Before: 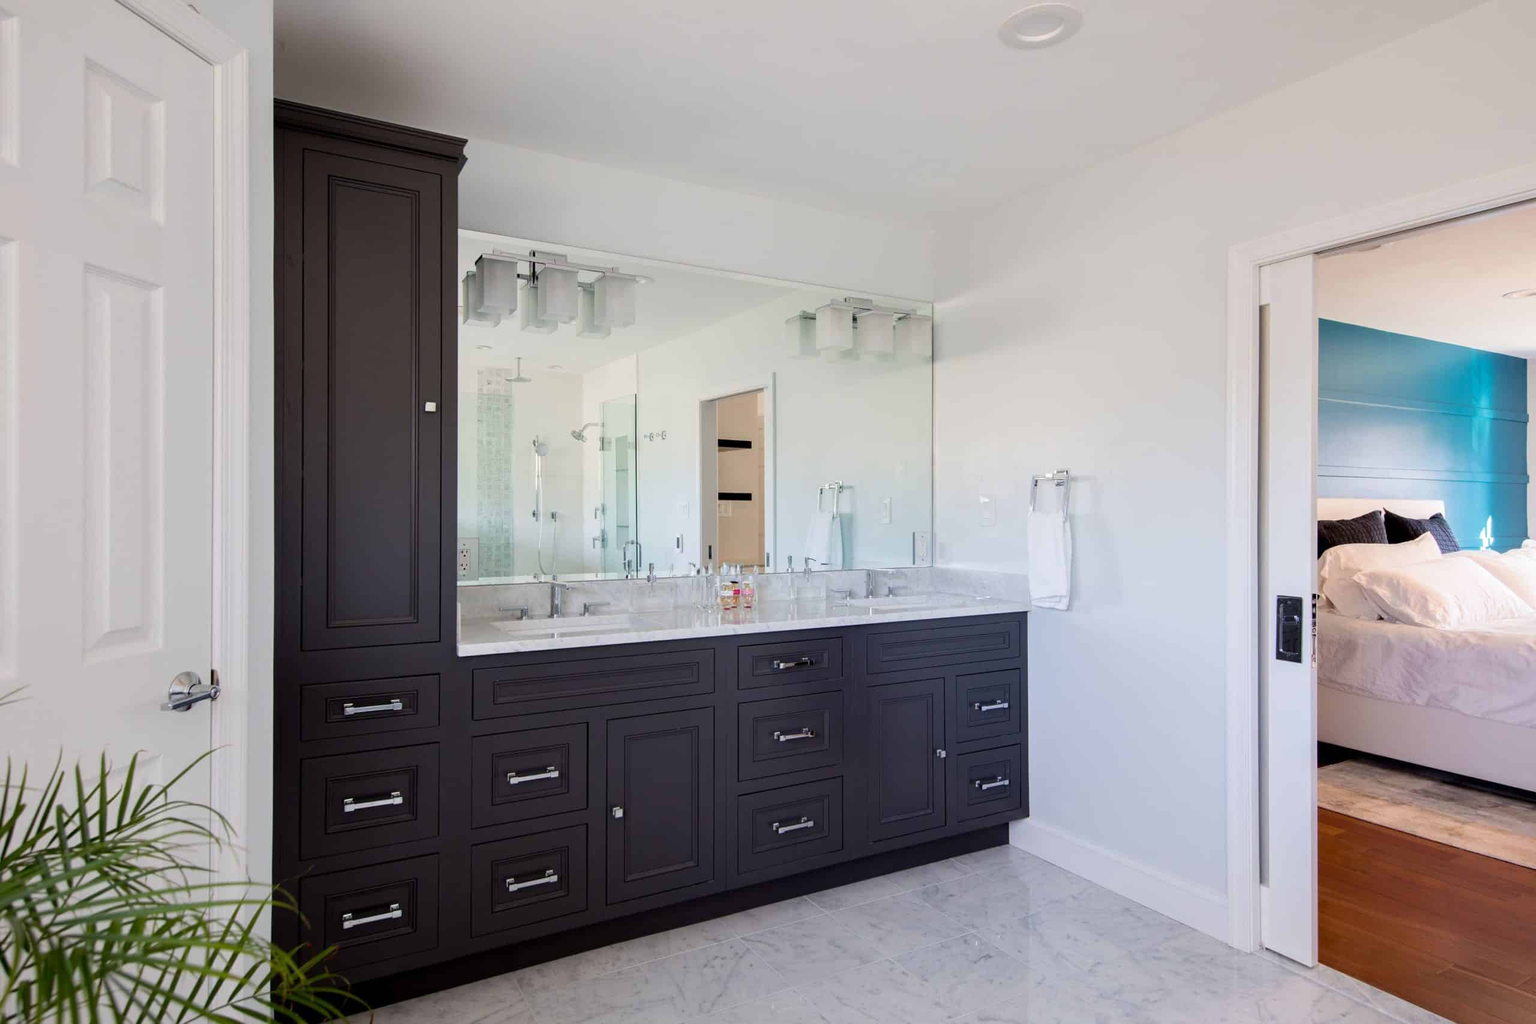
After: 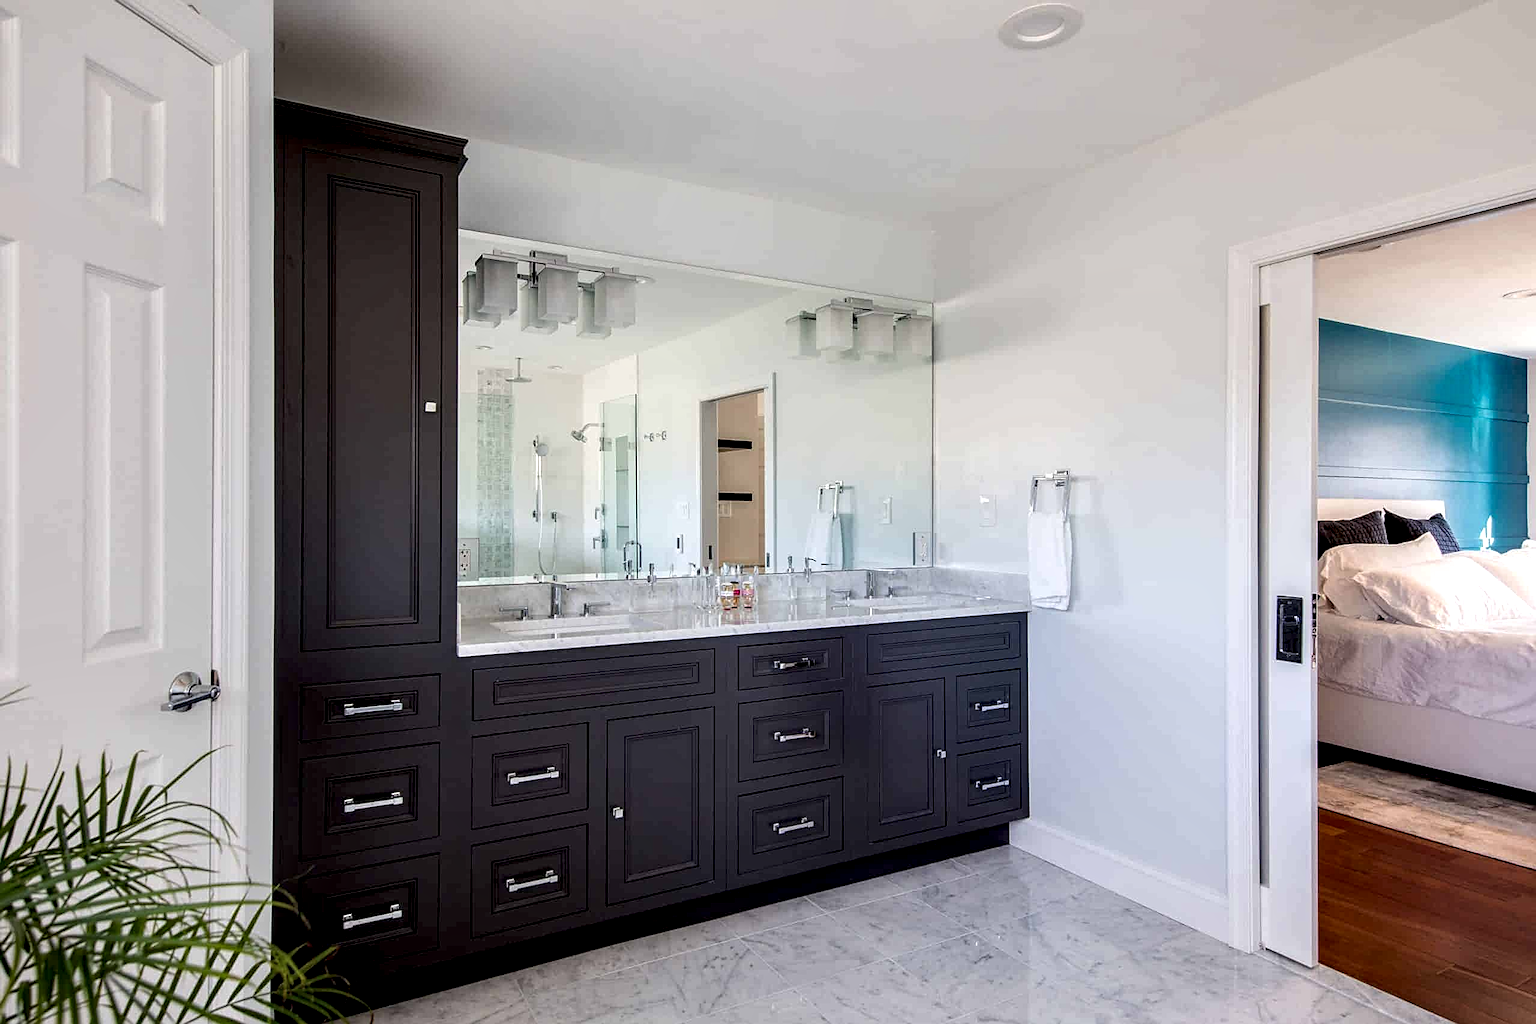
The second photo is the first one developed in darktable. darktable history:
sharpen: on, module defaults
local contrast: highlights 65%, shadows 54%, detail 169%, midtone range 0.514
